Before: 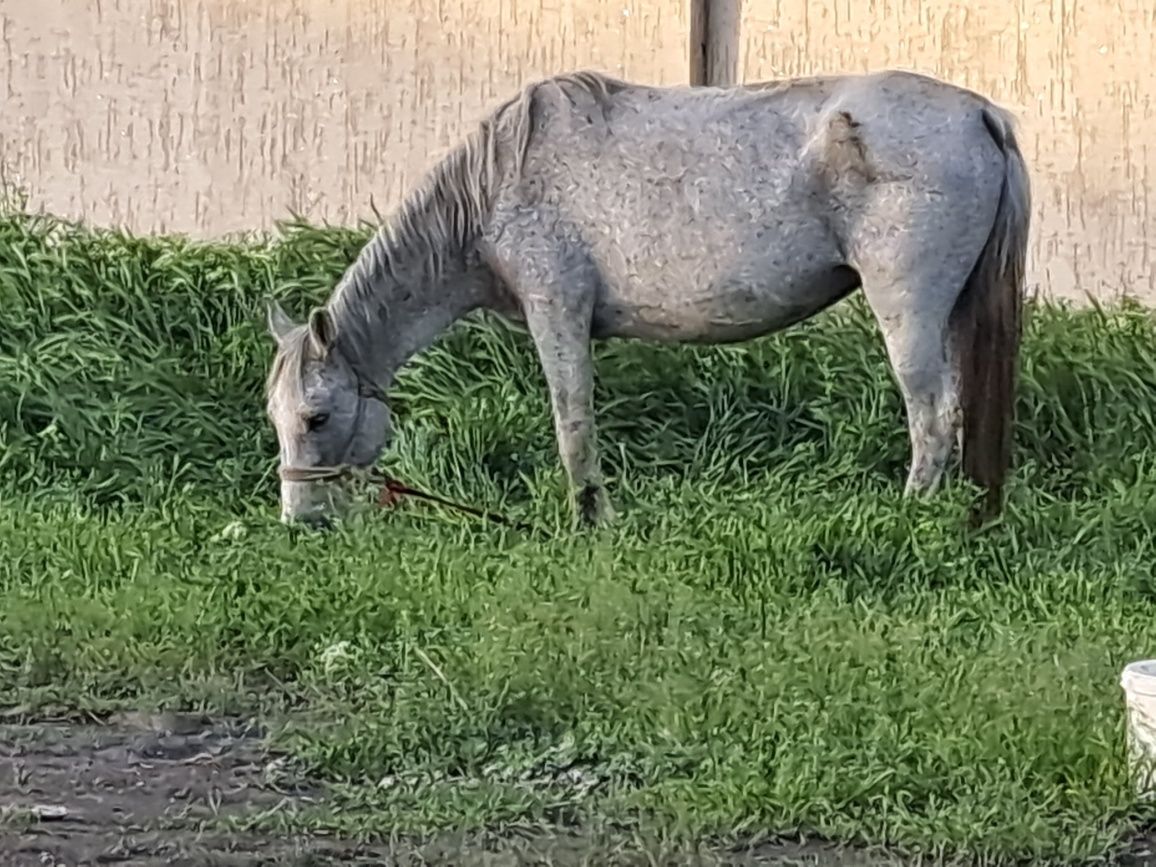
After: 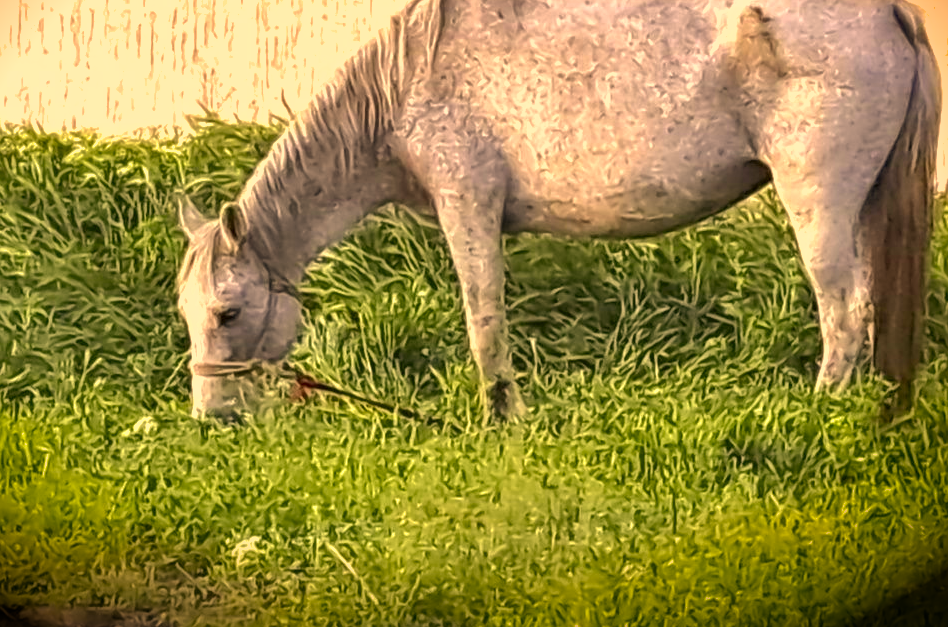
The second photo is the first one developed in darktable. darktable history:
shadows and highlights: on, module defaults
vignetting: fall-off start 100.93%, brightness -0.986, saturation 0.489, center (-0.069, -0.307), width/height ratio 1.304
exposure: black level correction -0.001, exposure 0.901 EV, compensate highlight preservation false
crop: left 7.738%, top 12.13%, right 10.188%, bottom 15.473%
color correction: highlights a* 18.23, highlights b* 34.86, shadows a* 1.06, shadows b* 6.12, saturation 1.04
